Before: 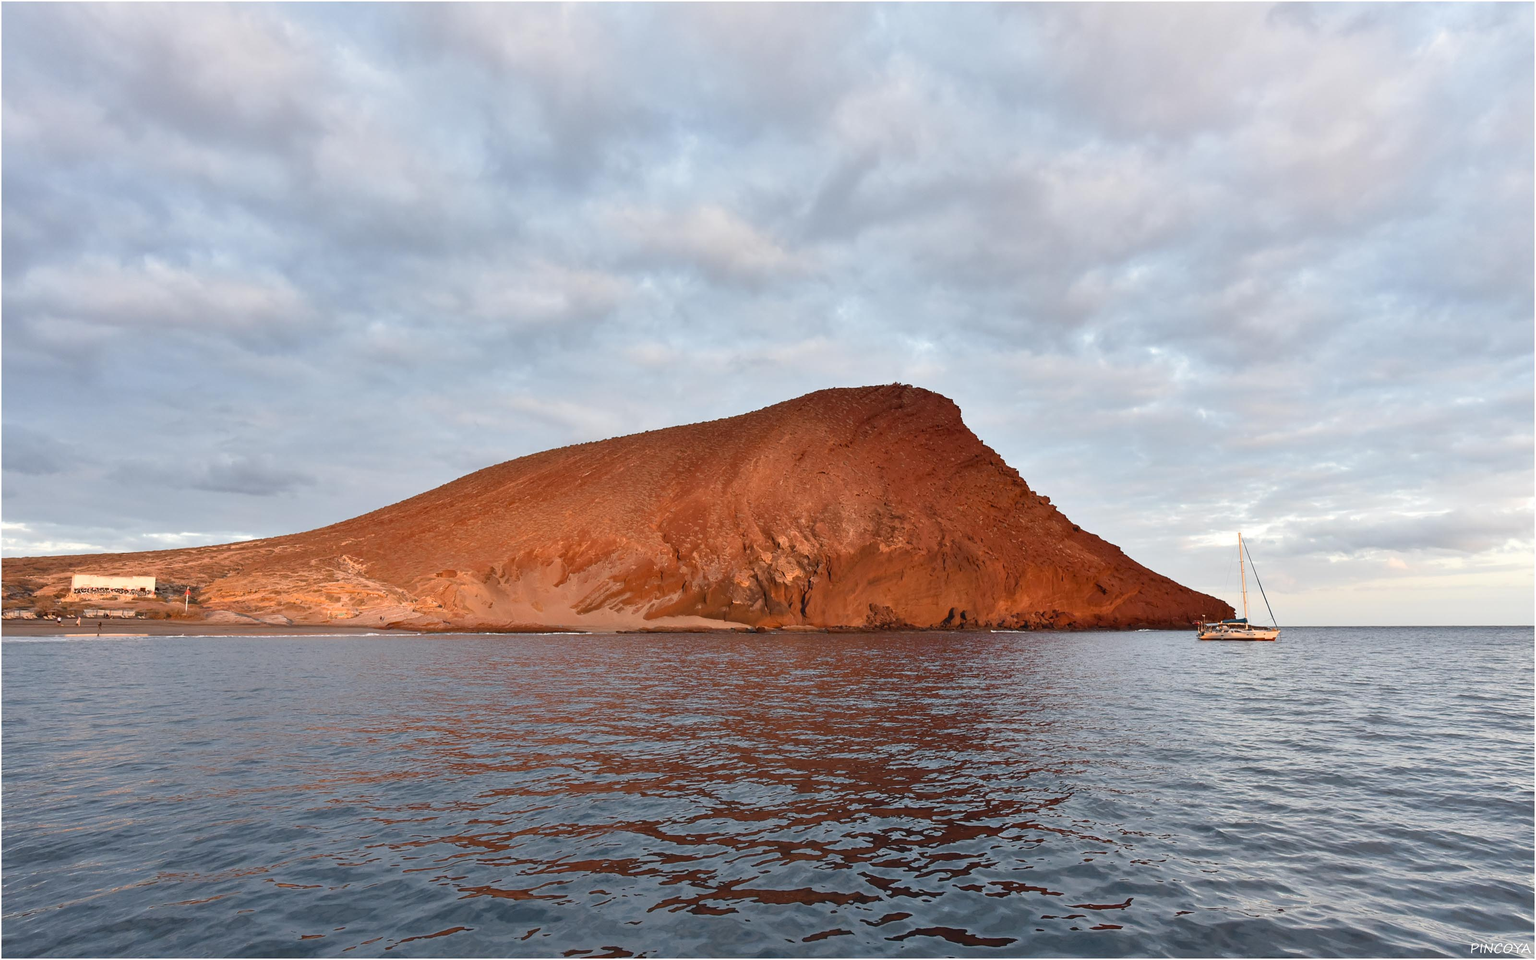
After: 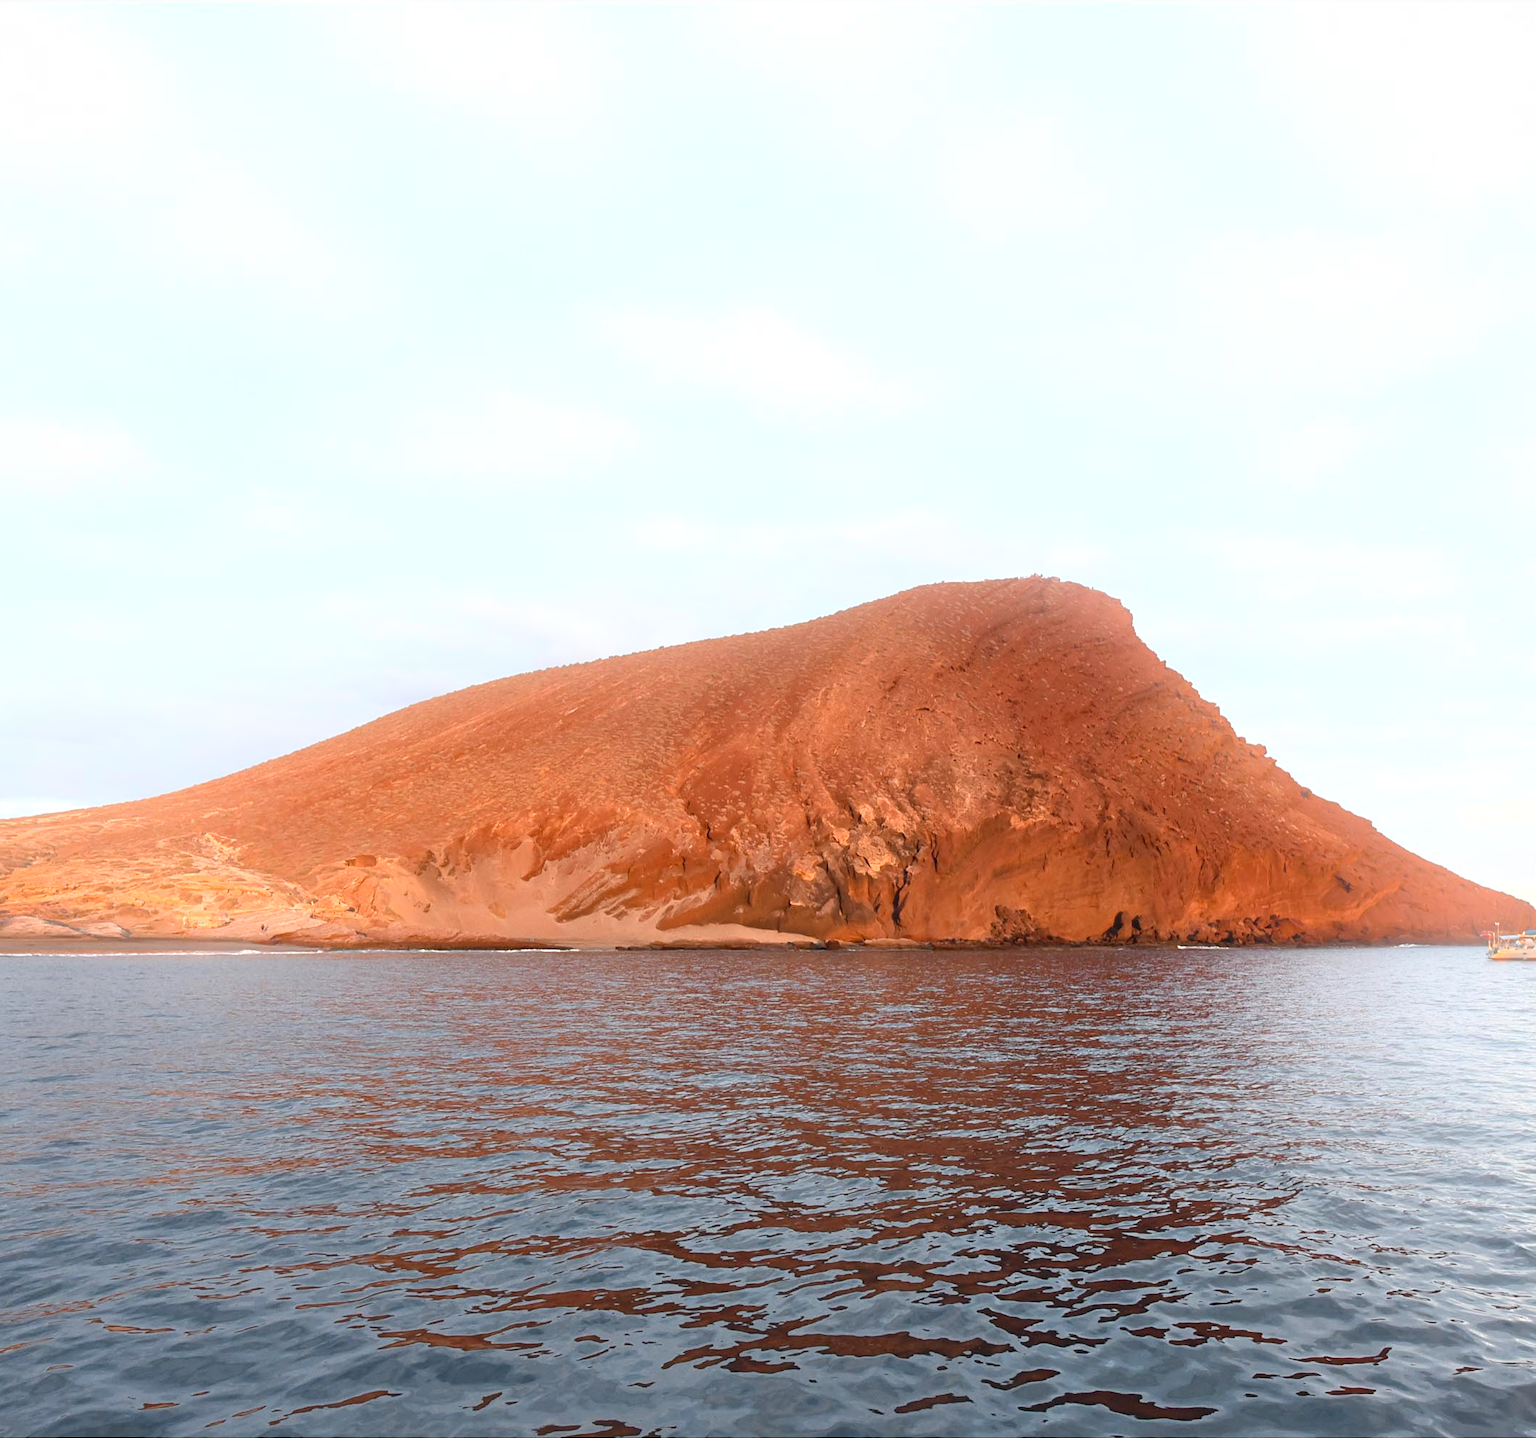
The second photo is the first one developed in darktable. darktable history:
exposure: black level correction 0.001, exposure 0.5 EV, compensate exposure bias true, compensate highlight preservation false
local contrast: mode bilateral grid, contrast 15, coarseness 36, detail 105%, midtone range 0.2
bloom: threshold 82.5%, strength 16.25%
crop and rotate: left 13.409%, right 19.924%
